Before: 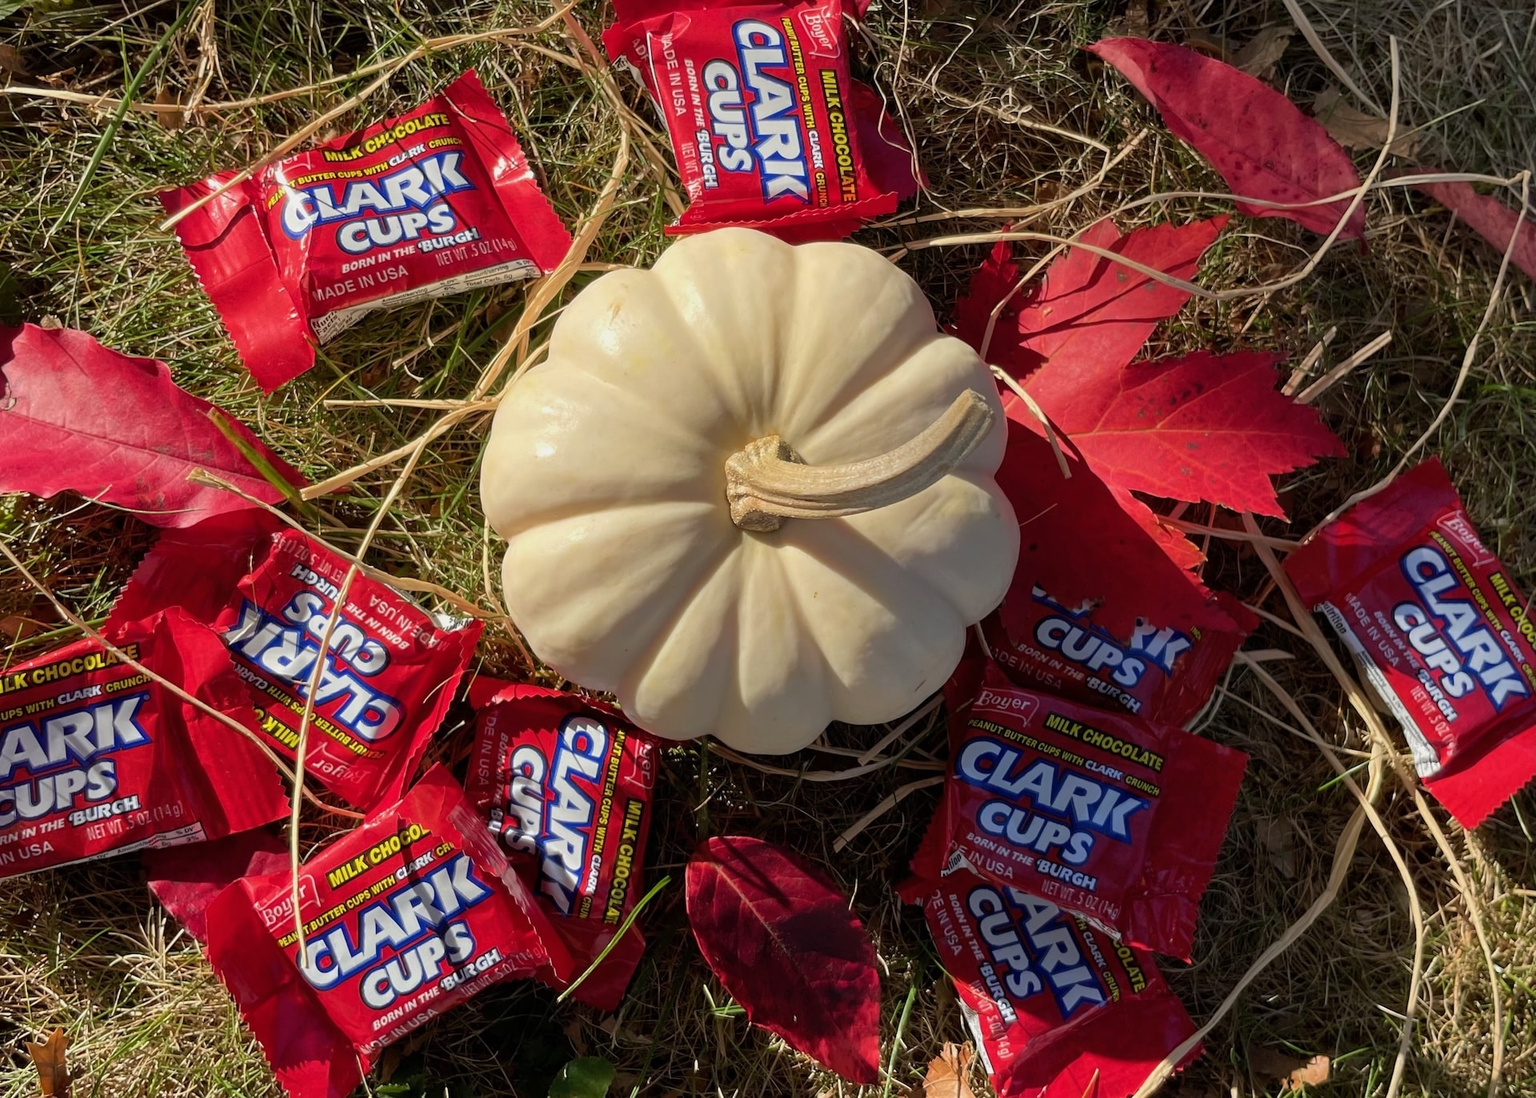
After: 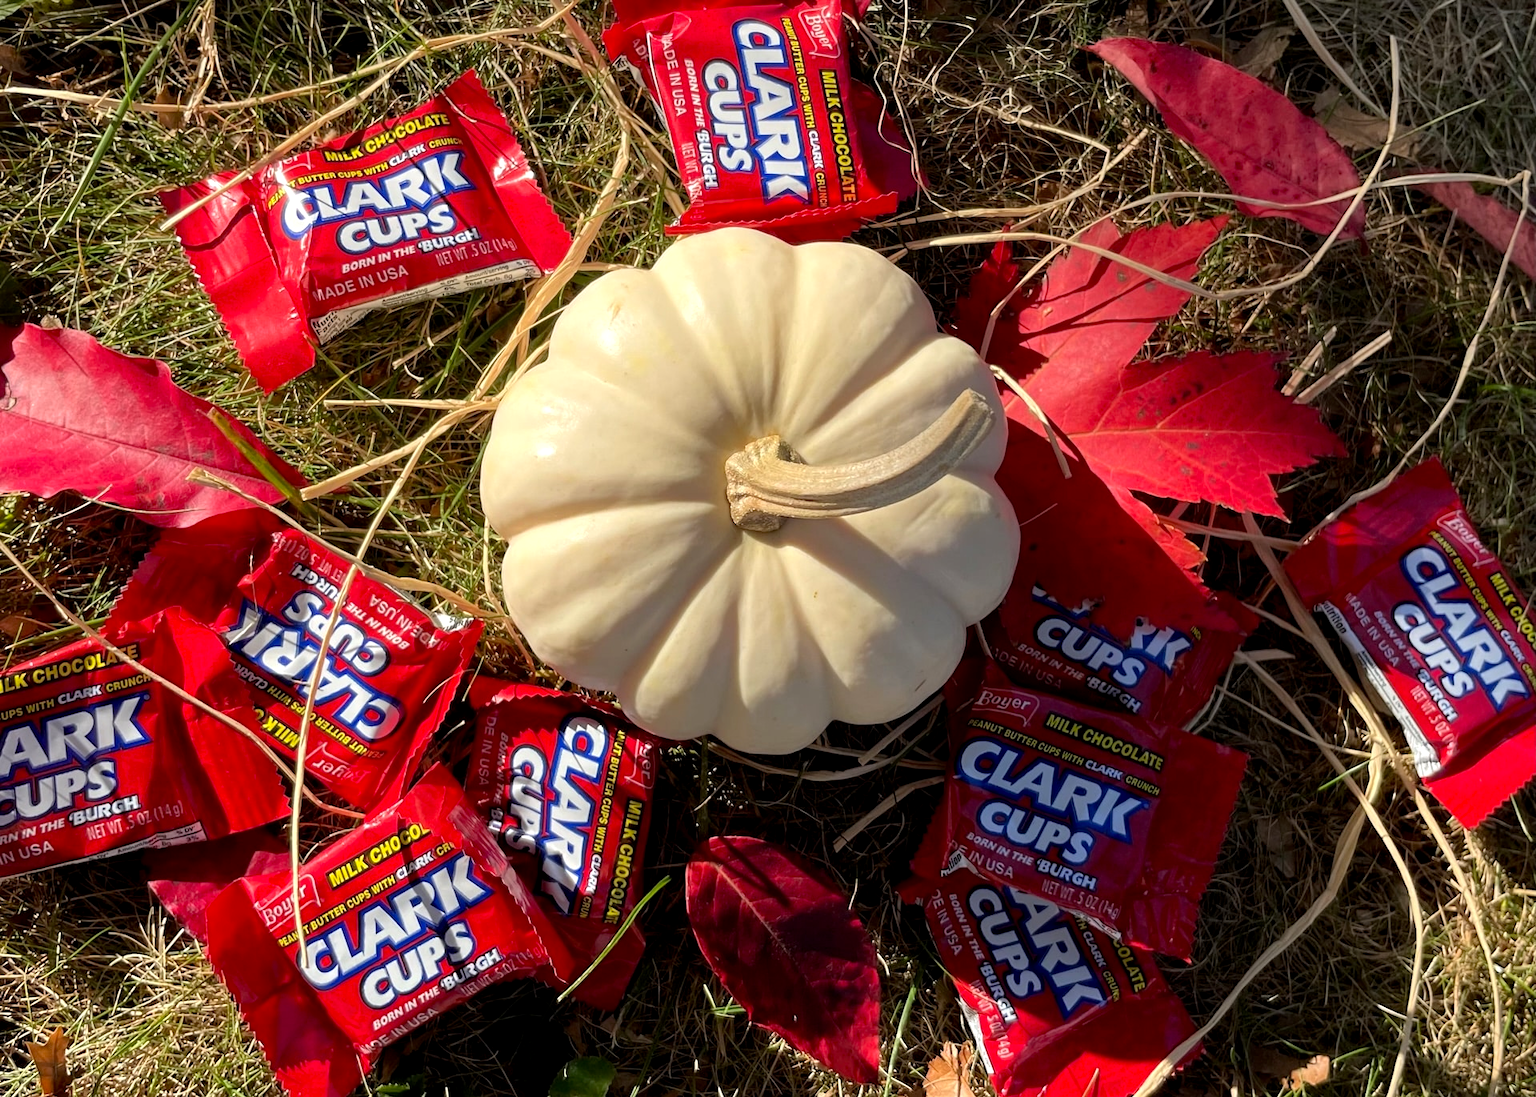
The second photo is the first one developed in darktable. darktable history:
tone equalizer: -8 EV -0.455 EV, -7 EV -0.366 EV, -6 EV -0.296 EV, -5 EV -0.217 EV, -3 EV 0.196 EV, -2 EV 0.312 EV, -1 EV 0.367 EV, +0 EV 0.393 EV
